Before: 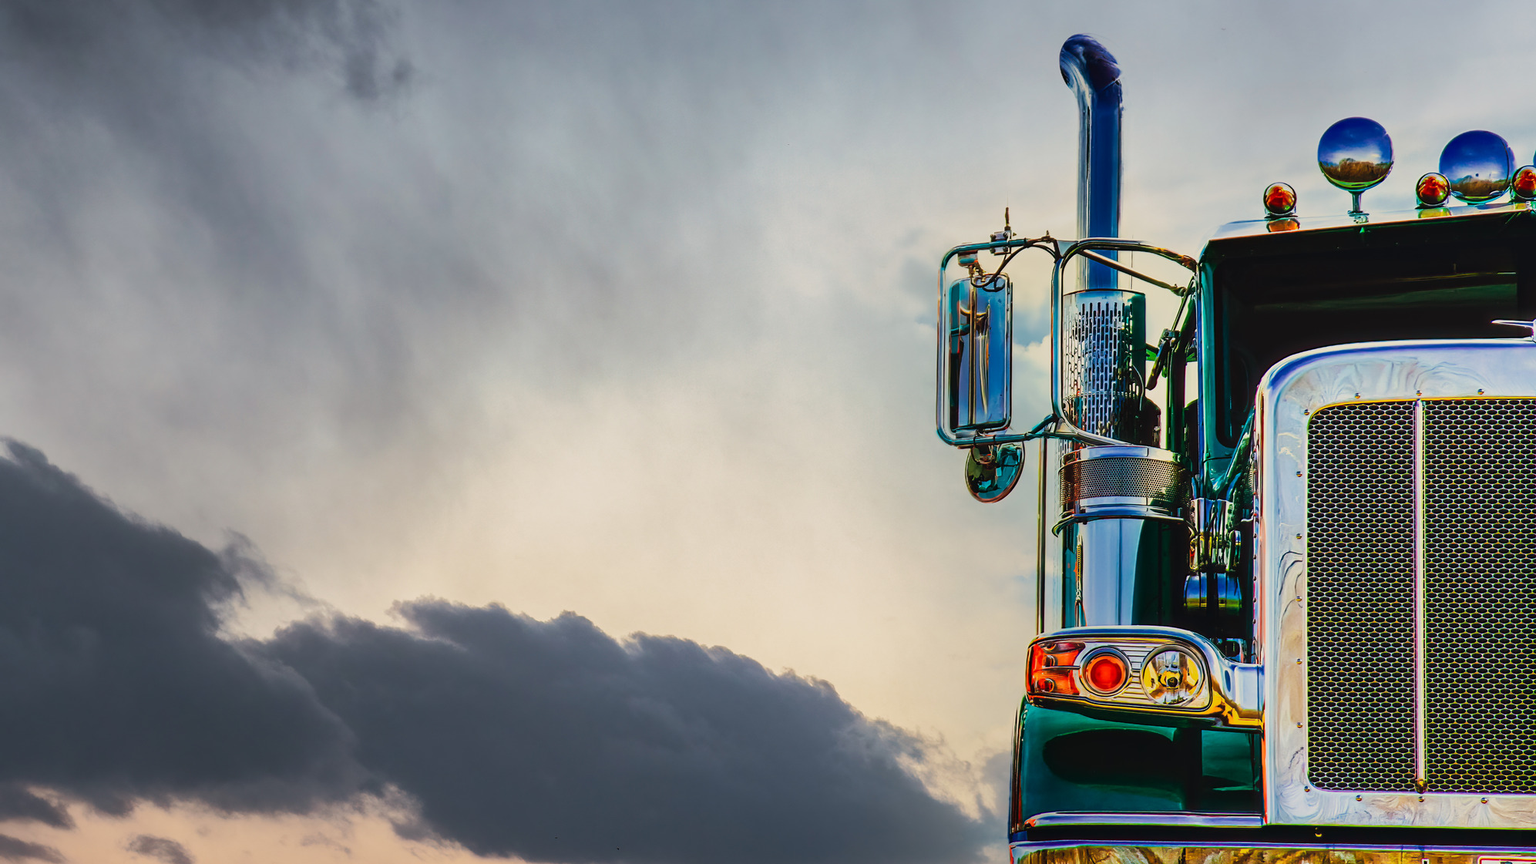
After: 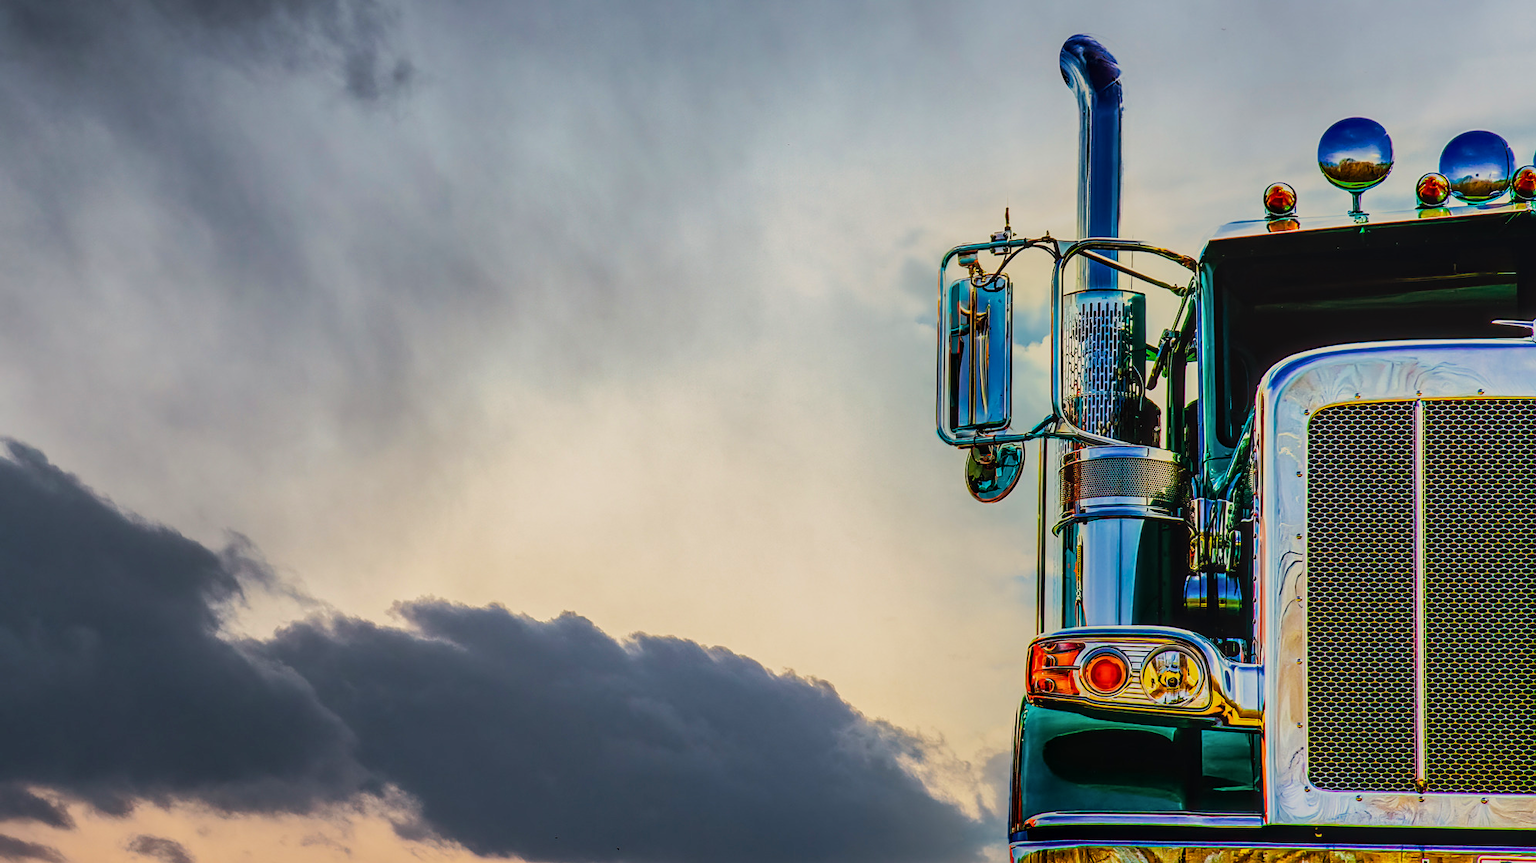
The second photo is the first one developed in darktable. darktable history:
sharpen: amount 0.2
filmic rgb: black relative exposure -11.35 EV, white relative exposure 3.22 EV, hardness 6.76, color science v6 (2022)
local contrast: on, module defaults
color balance rgb: perceptual saturation grading › global saturation 20%, global vibrance 20%
